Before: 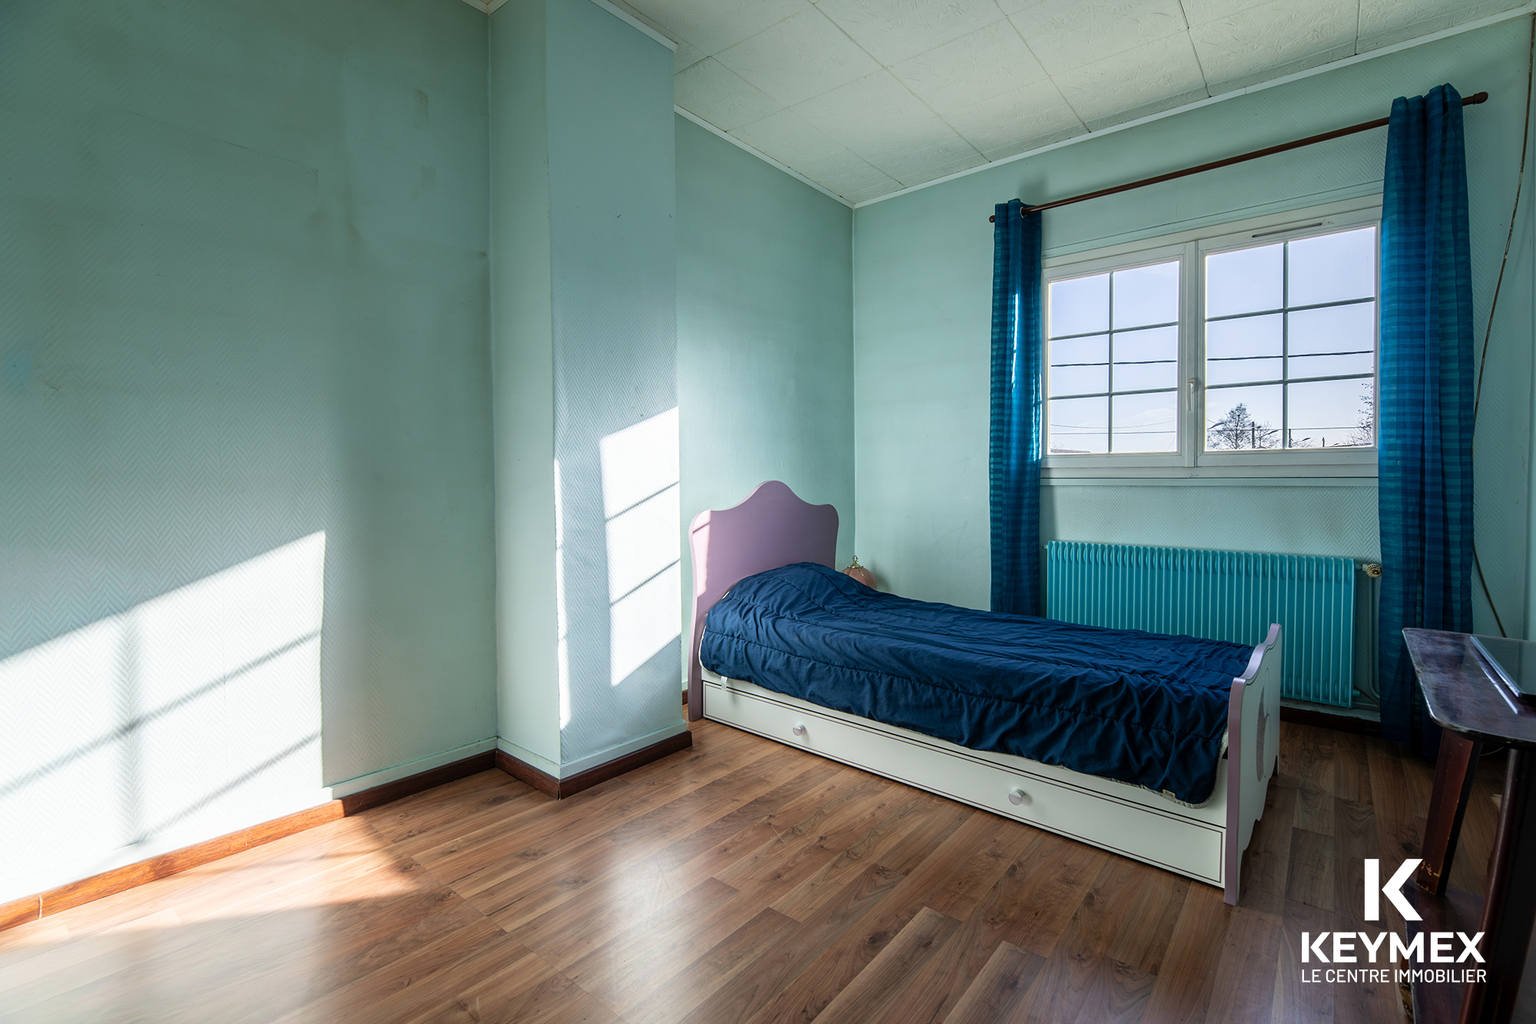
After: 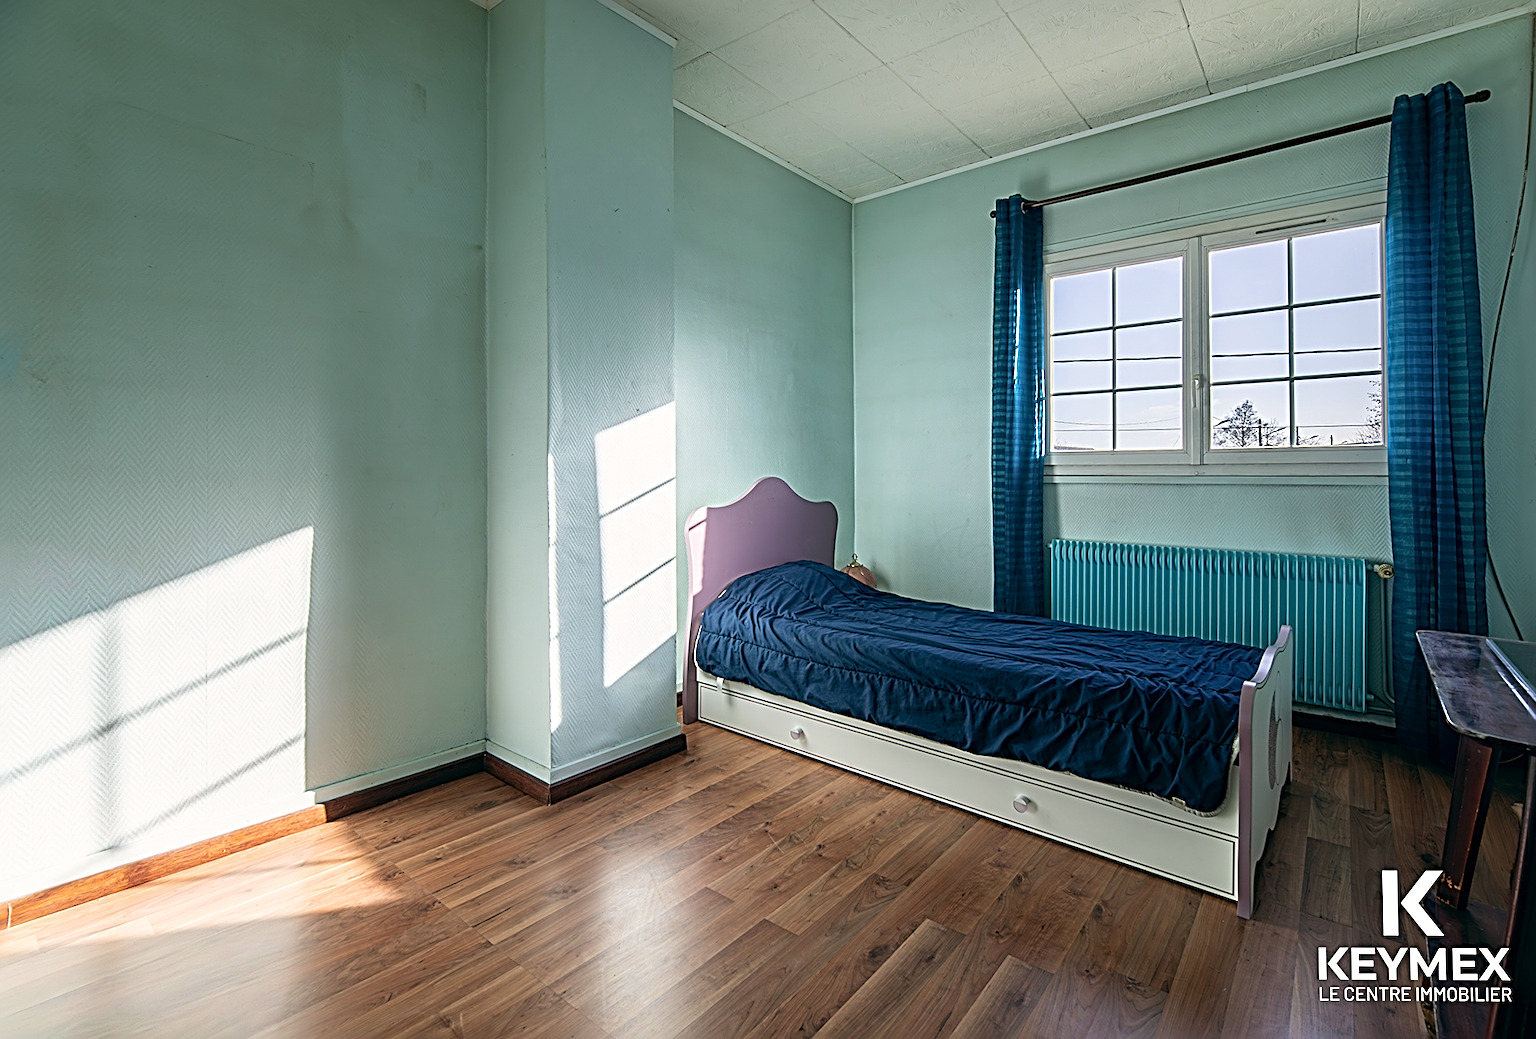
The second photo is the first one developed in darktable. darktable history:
rotate and perspective: rotation 0.226°, lens shift (vertical) -0.042, crop left 0.023, crop right 0.982, crop top 0.006, crop bottom 0.994
color balance: lift [1, 0.998, 1.001, 1.002], gamma [1, 1.02, 1, 0.98], gain [1, 1.02, 1.003, 0.98]
sharpen: radius 3.69, amount 0.928
